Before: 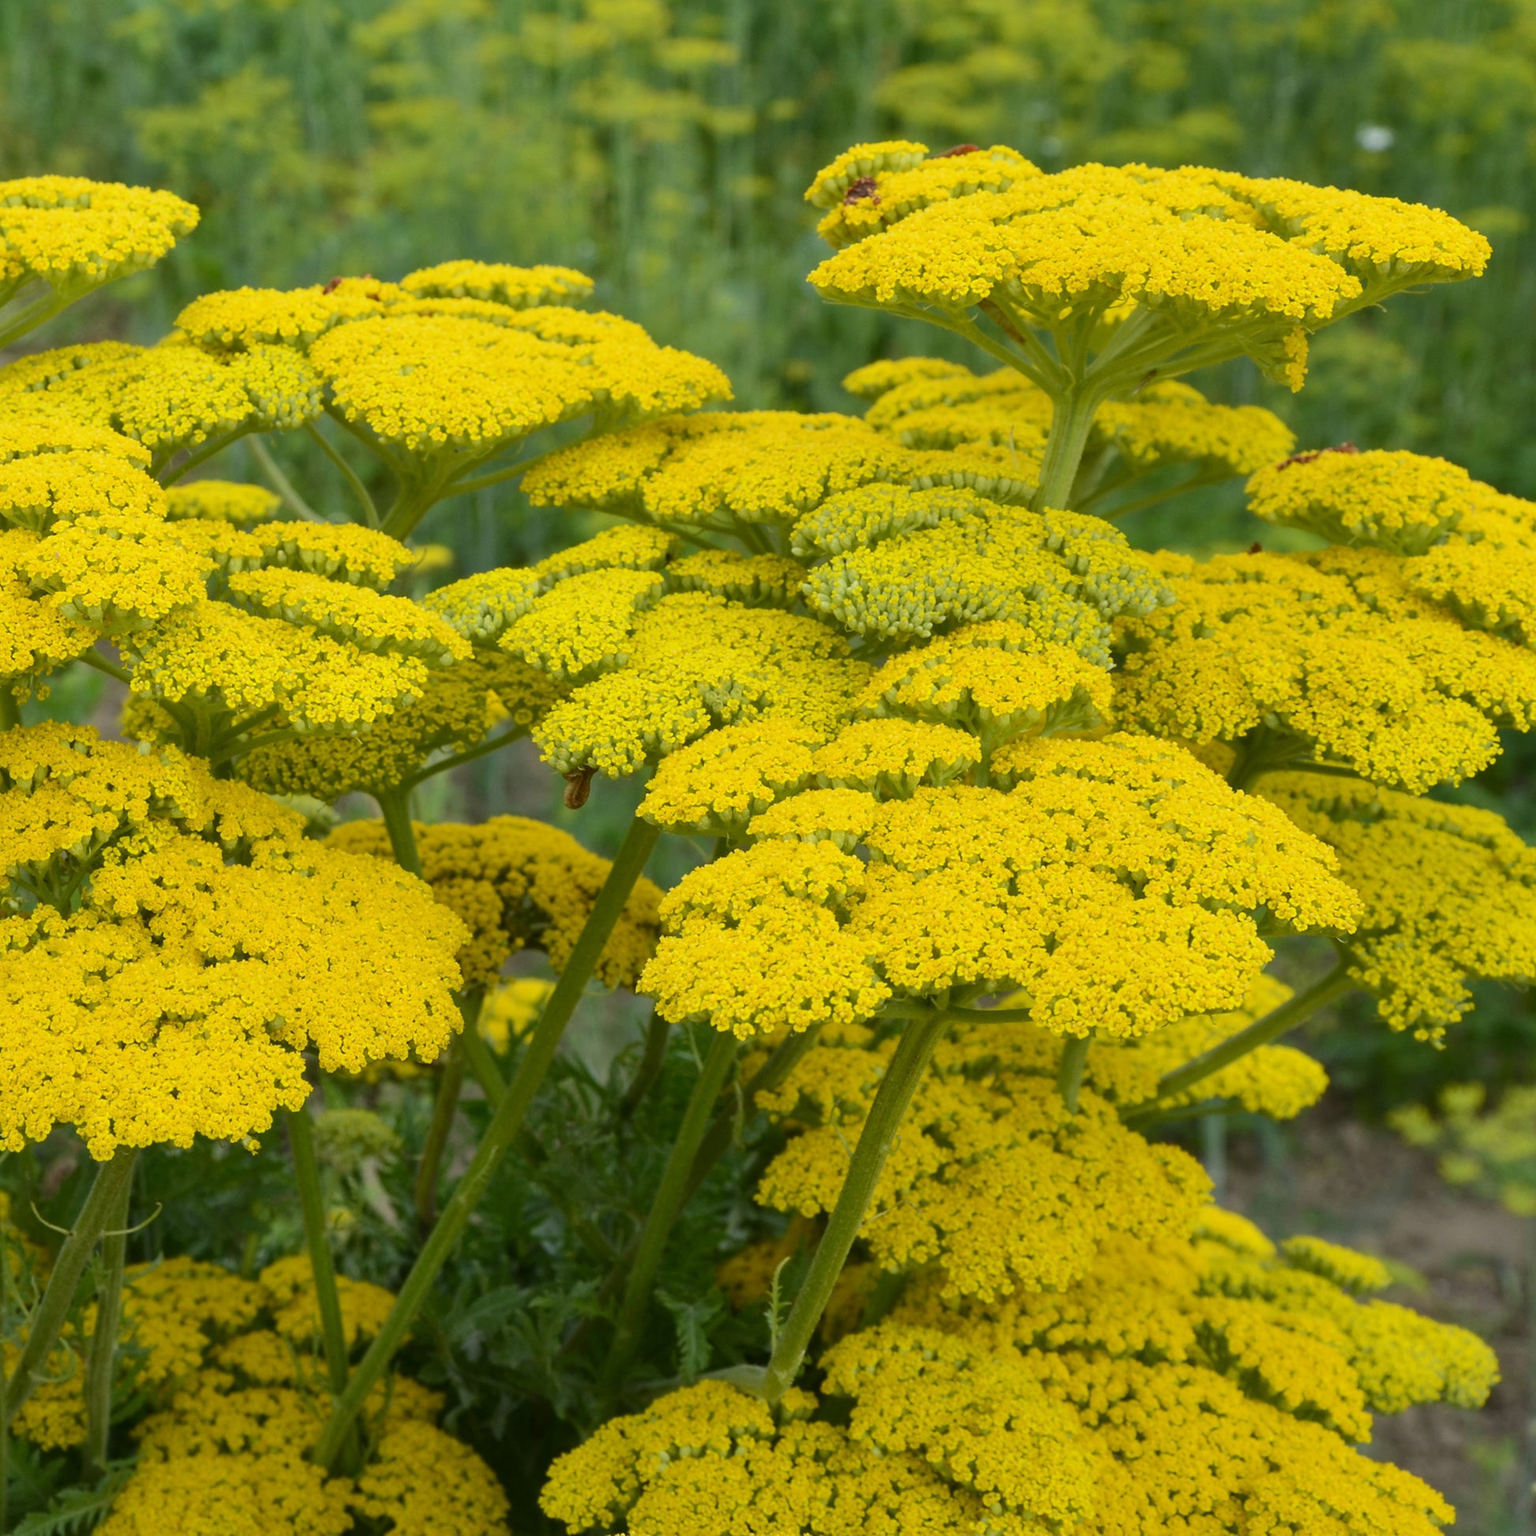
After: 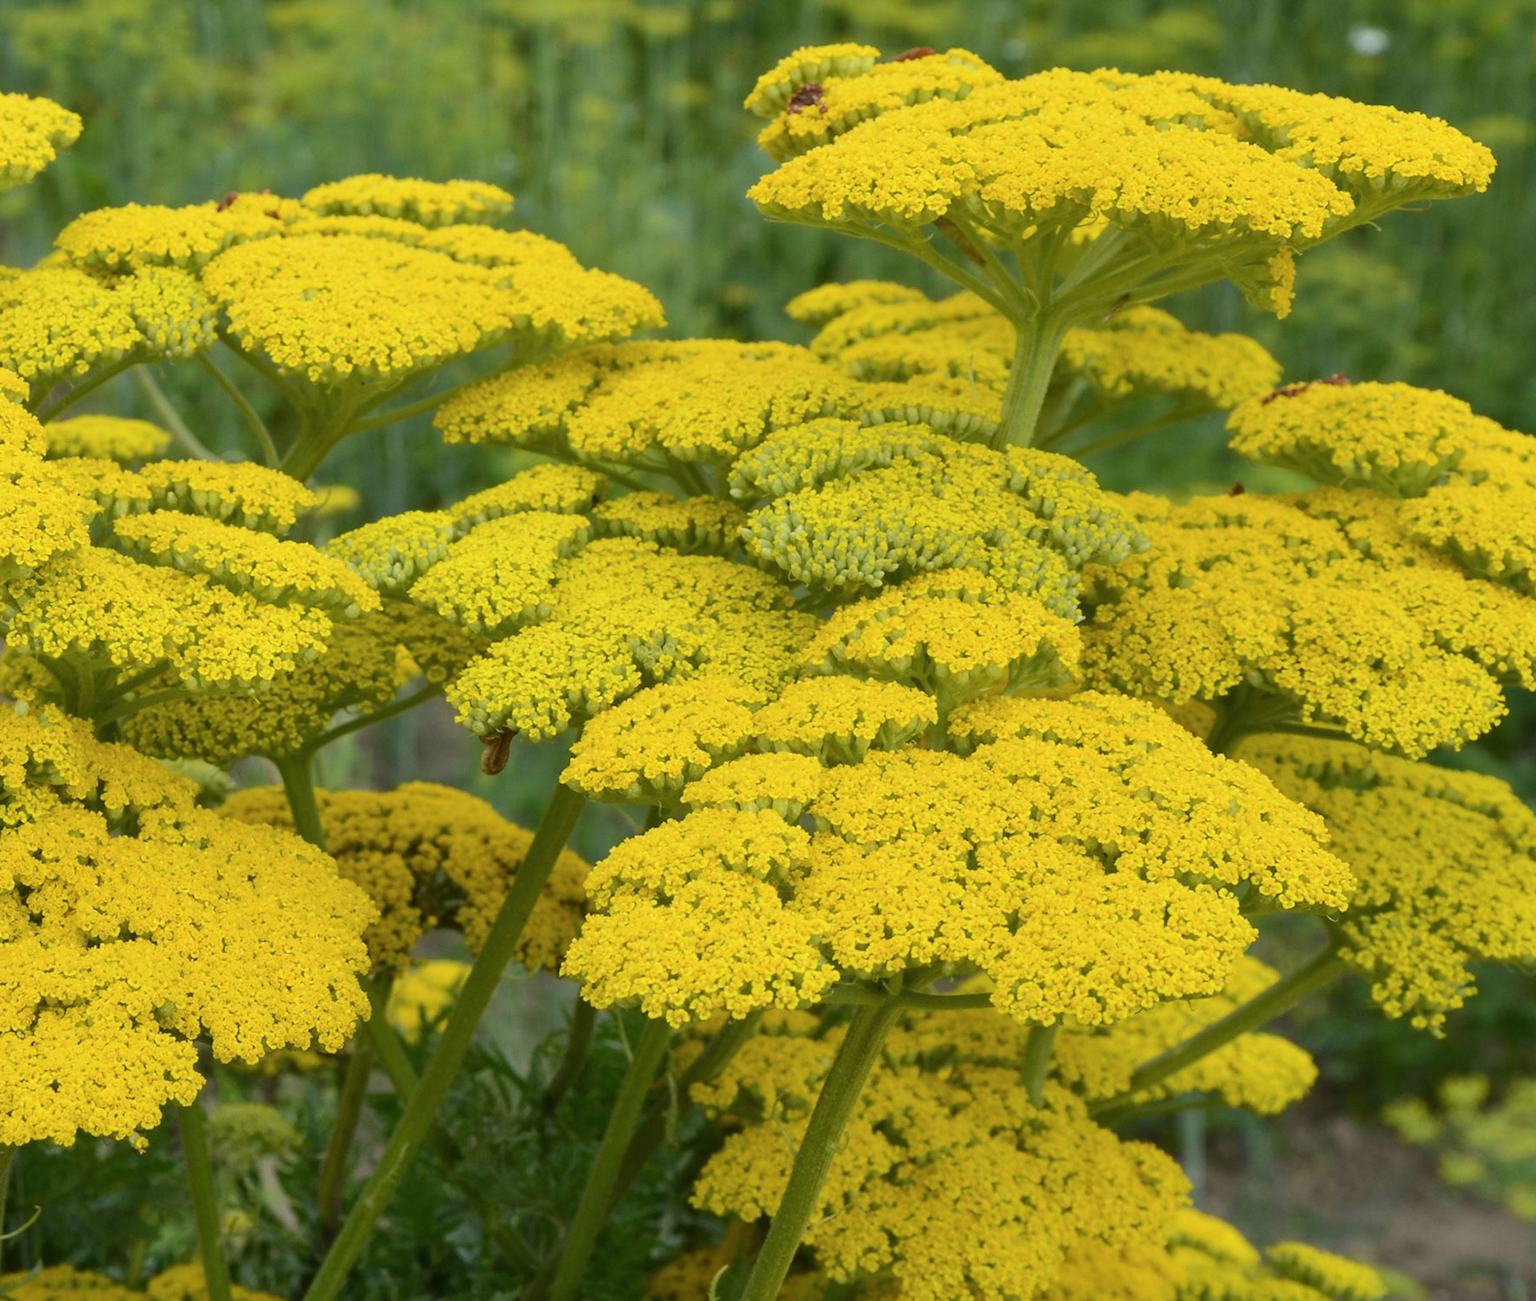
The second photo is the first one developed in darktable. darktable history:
crop: left 8.155%, top 6.611%, bottom 15.385%
contrast brightness saturation: saturation -0.05
